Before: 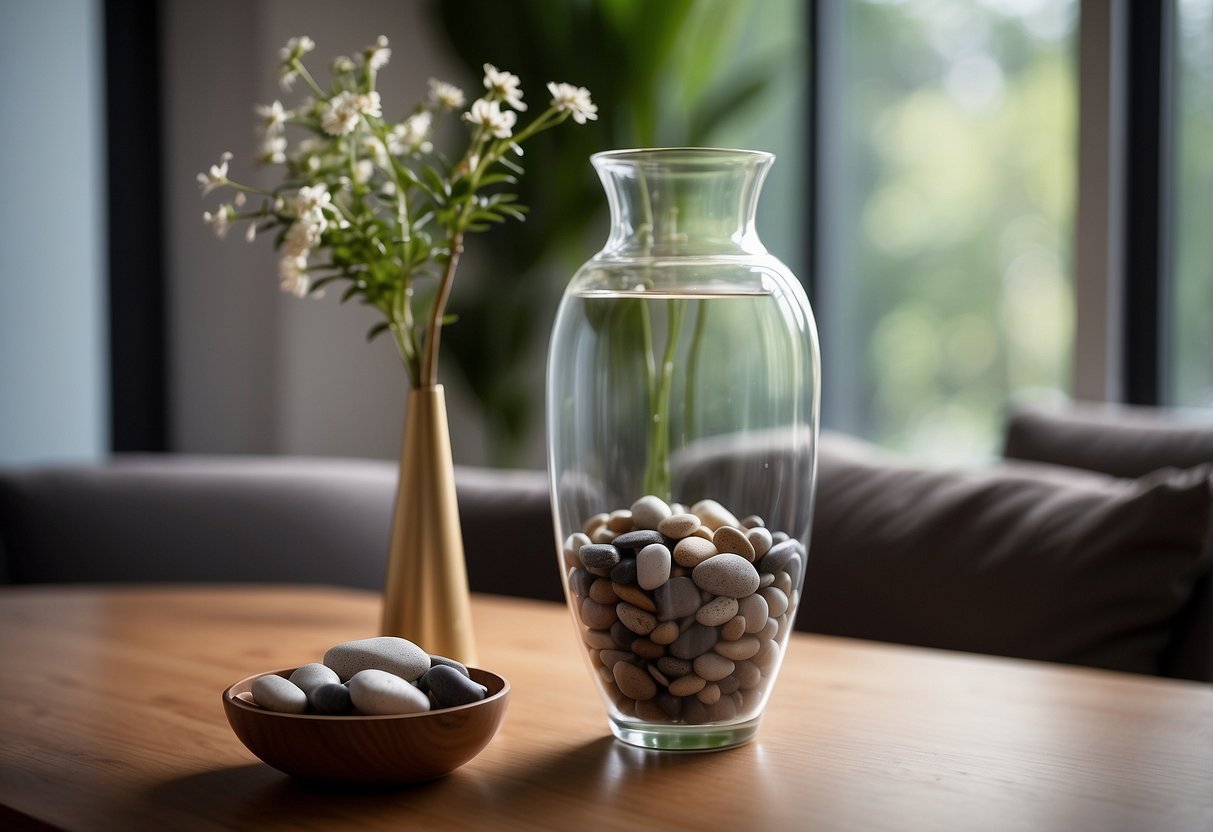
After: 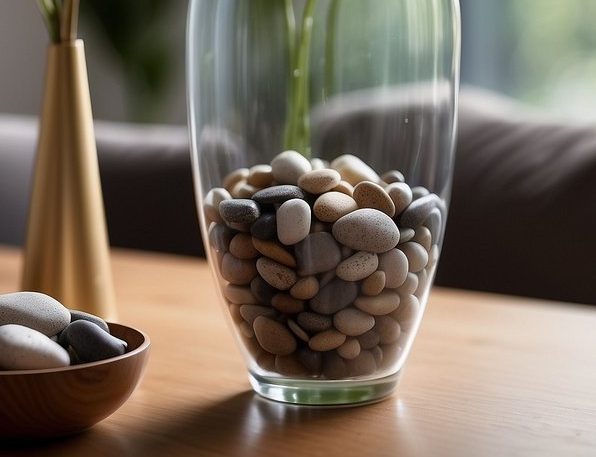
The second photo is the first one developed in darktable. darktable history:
crop: left 29.682%, top 41.568%, right 21.148%, bottom 3.481%
